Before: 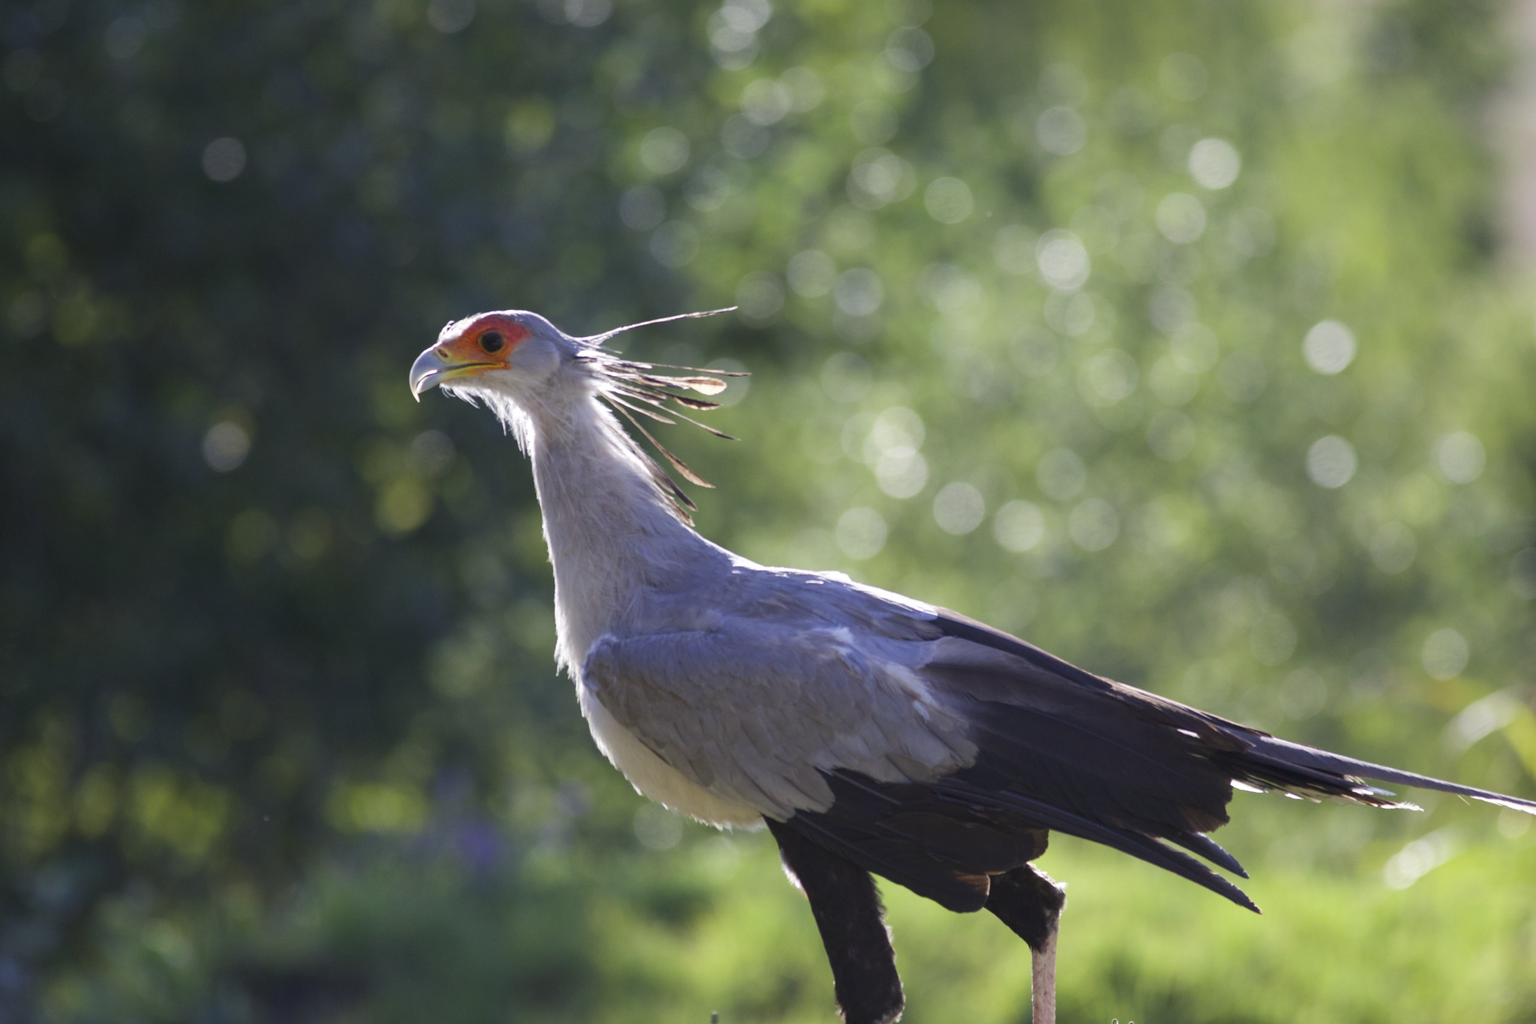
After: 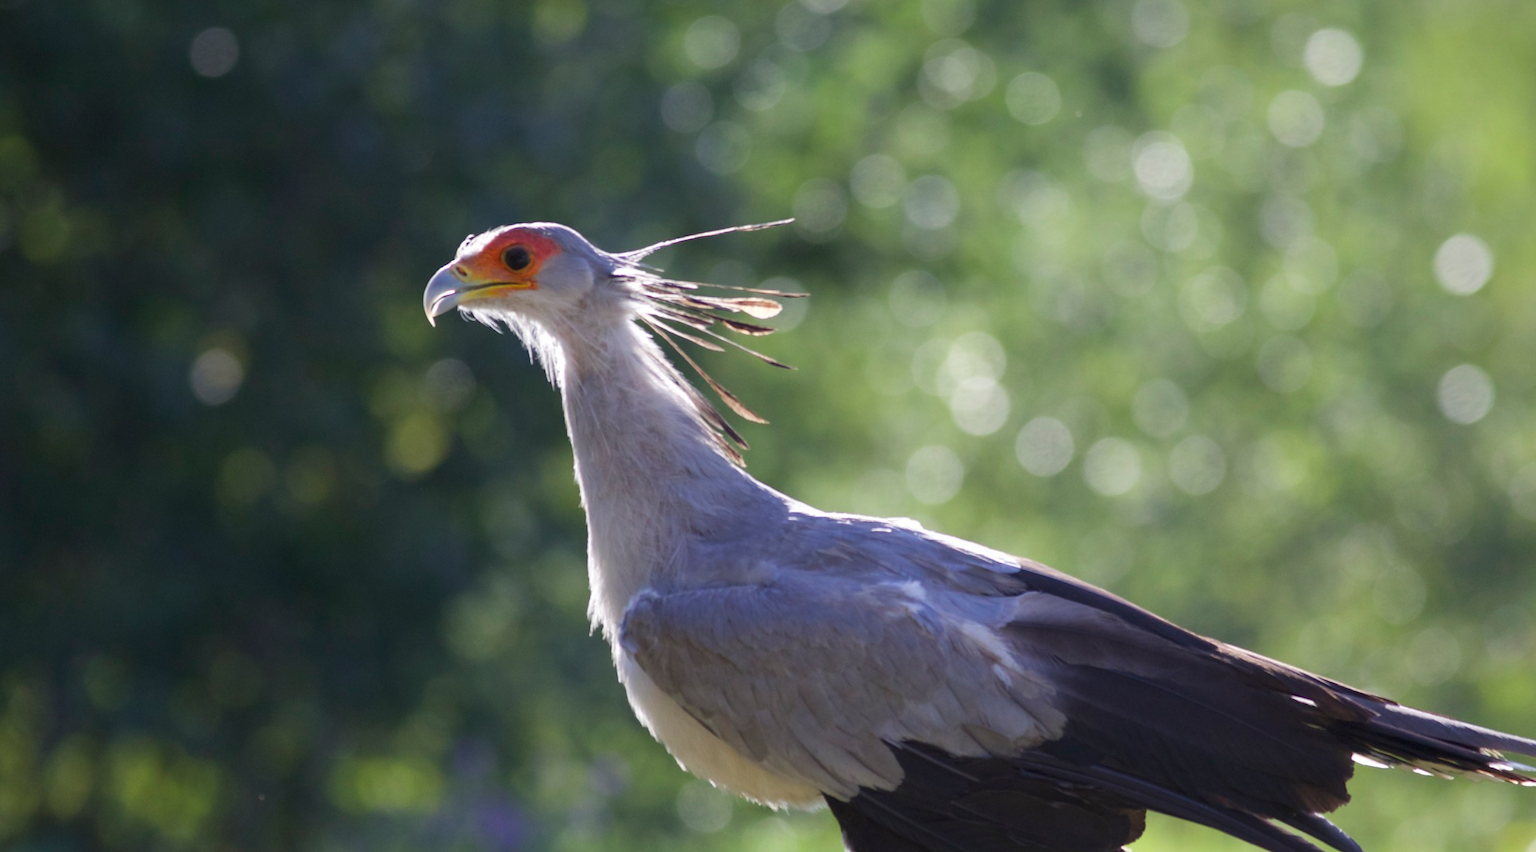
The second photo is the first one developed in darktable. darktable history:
crop and rotate: left 2.28%, top 11.118%, right 9.227%, bottom 15.202%
